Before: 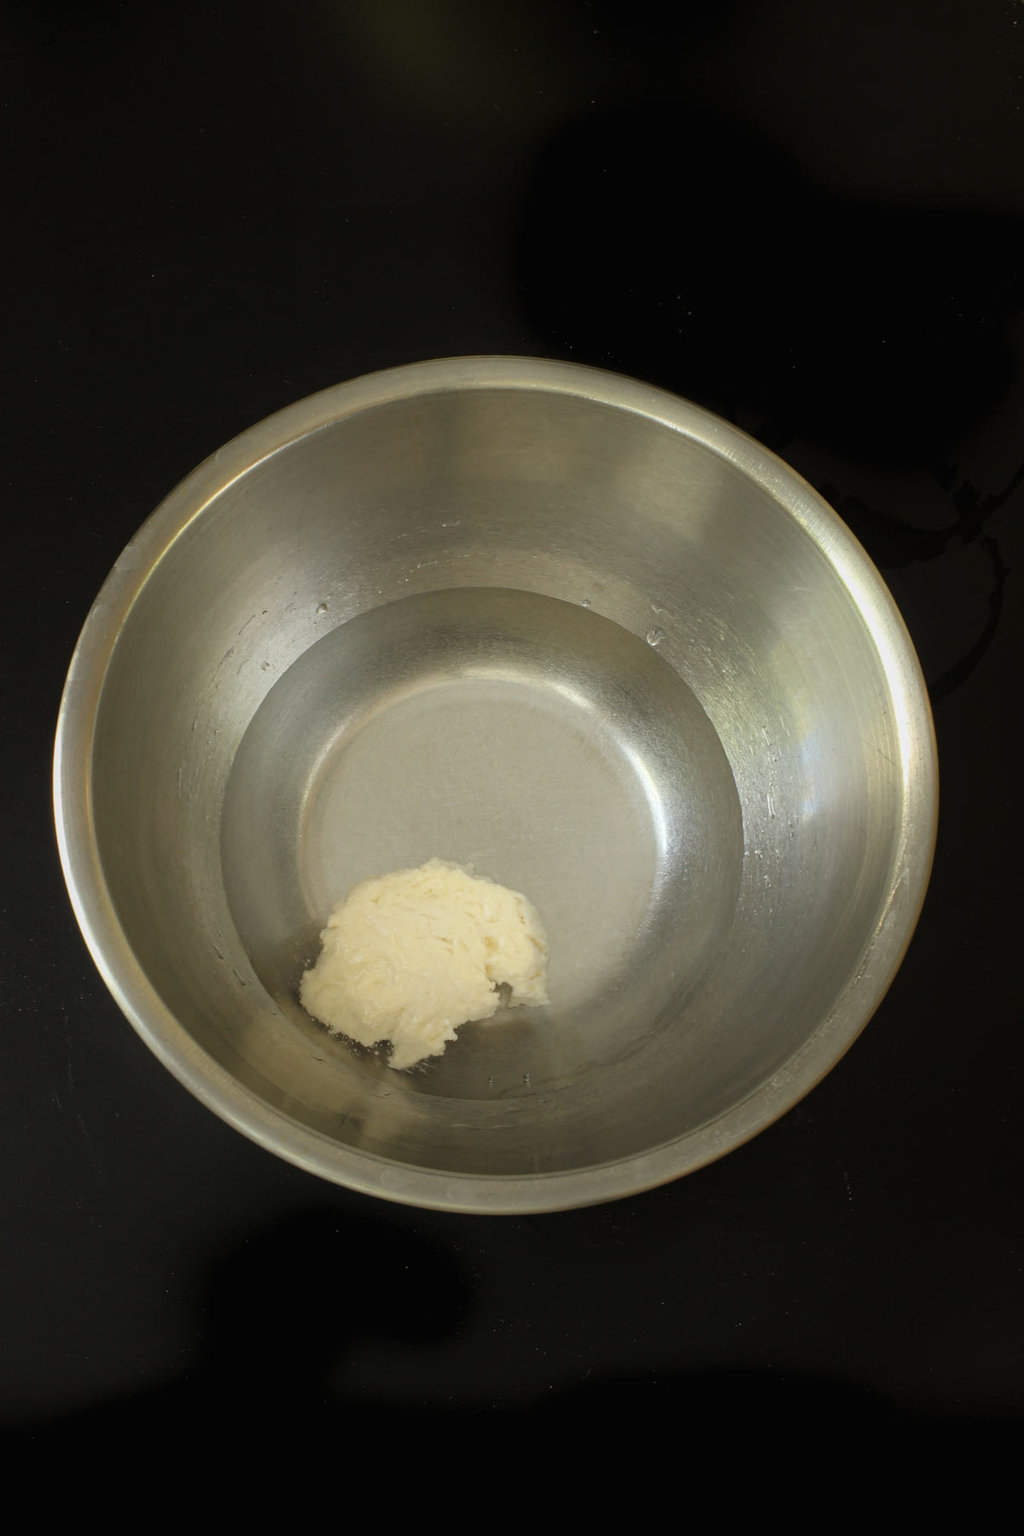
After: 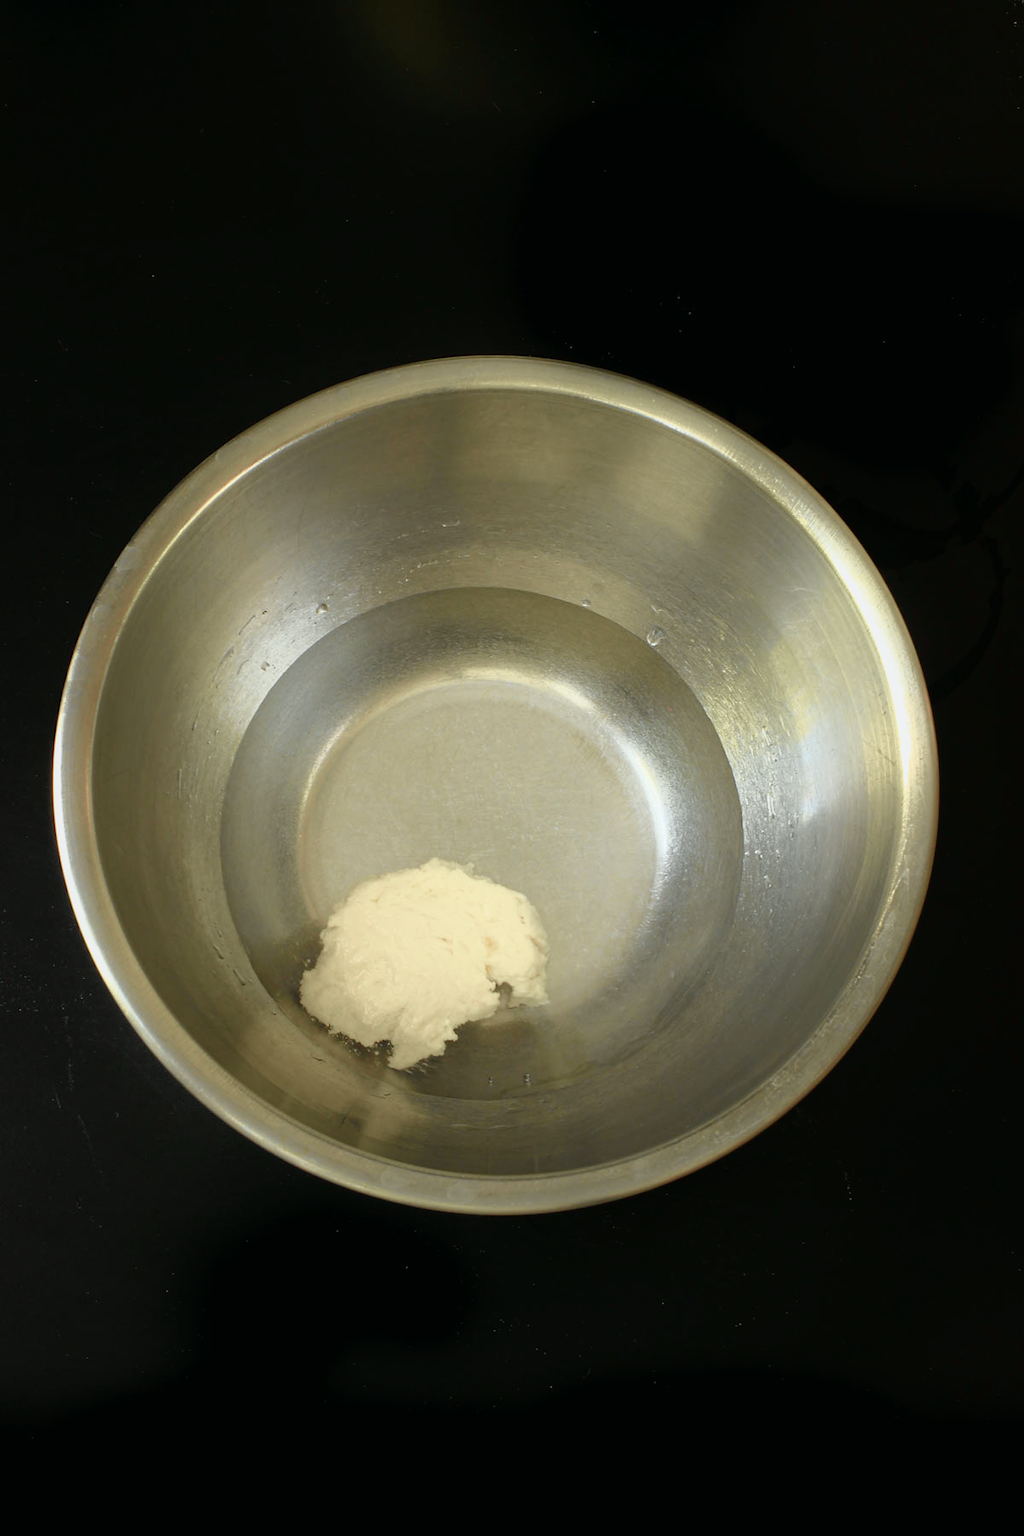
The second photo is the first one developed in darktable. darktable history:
tone curve: curves: ch0 [(0, 0) (0.105, 0.068) (0.181, 0.185) (0.28, 0.291) (0.384, 0.404) (0.485, 0.531) (0.638, 0.681) (0.795, 0.879) (1, 0.977)]; ch1 [(0, 0) (0.161, 0.092) (0.35, 0.33) (0.379, 0.401) (0.456, 0.469) (0.504, 0.5) (0.512, 0.514) (0.58, 0.597) (0.635, 0.646) (1, 1)]; ch2 [(0, 0) (0.371, 0.362) (0.437, 0.437) (0.5, 0.5) (0.53, 0.523) (0.56, 0.58) (0.622, 0.606) (1, 1)], color space Lab, independent channels, preserve colors none
